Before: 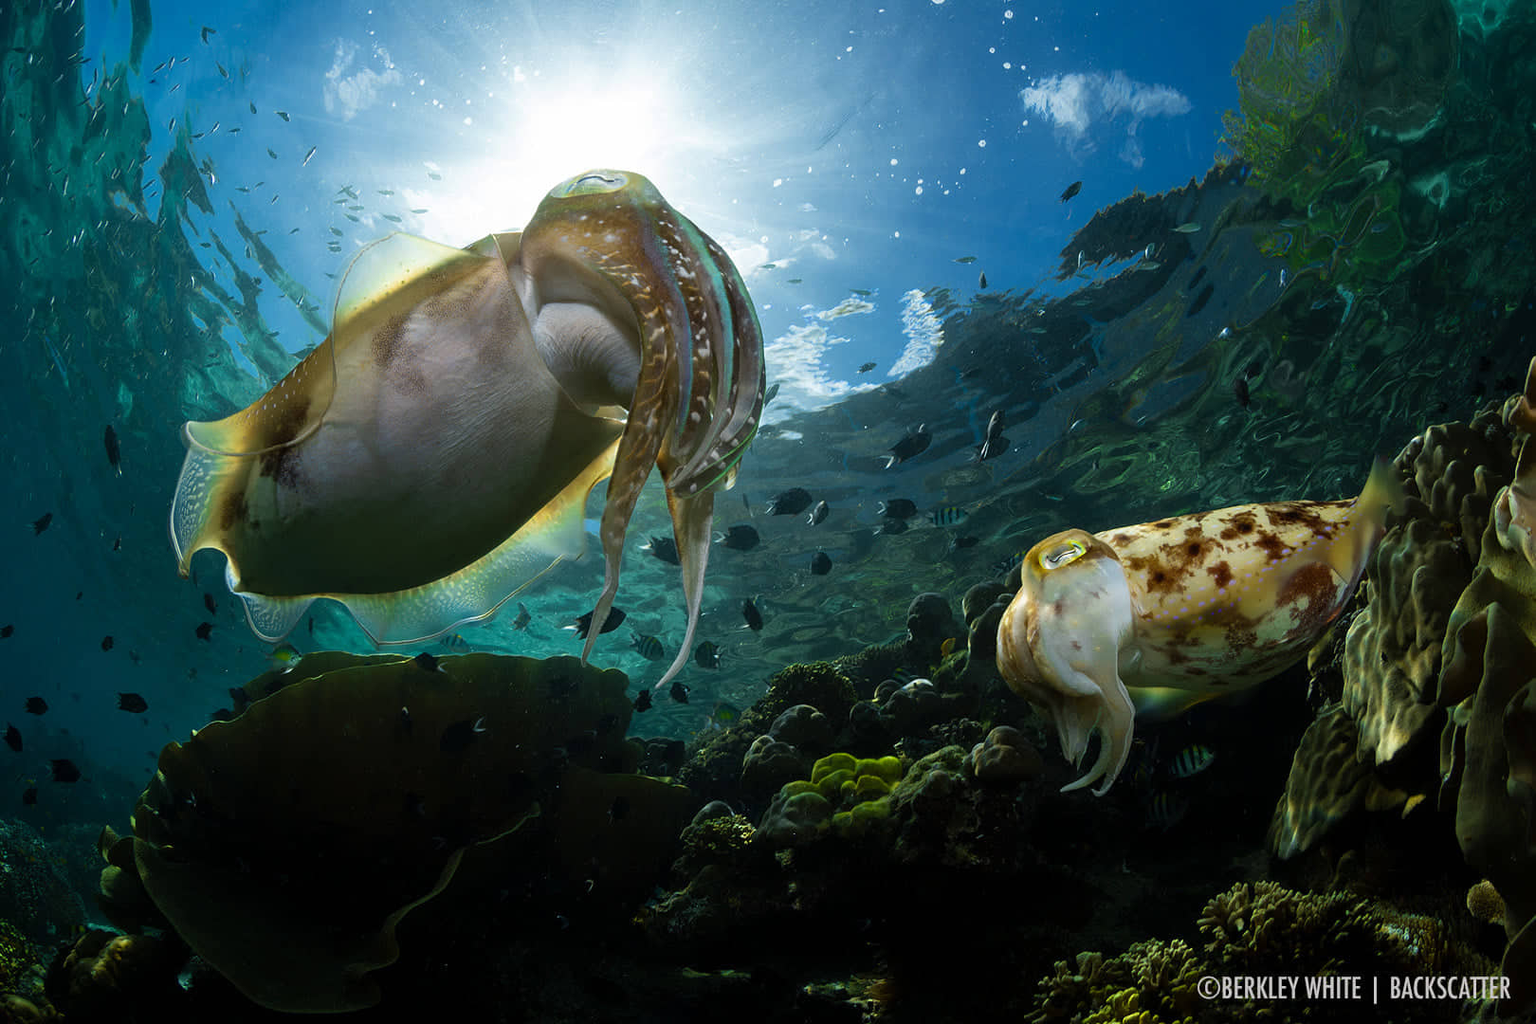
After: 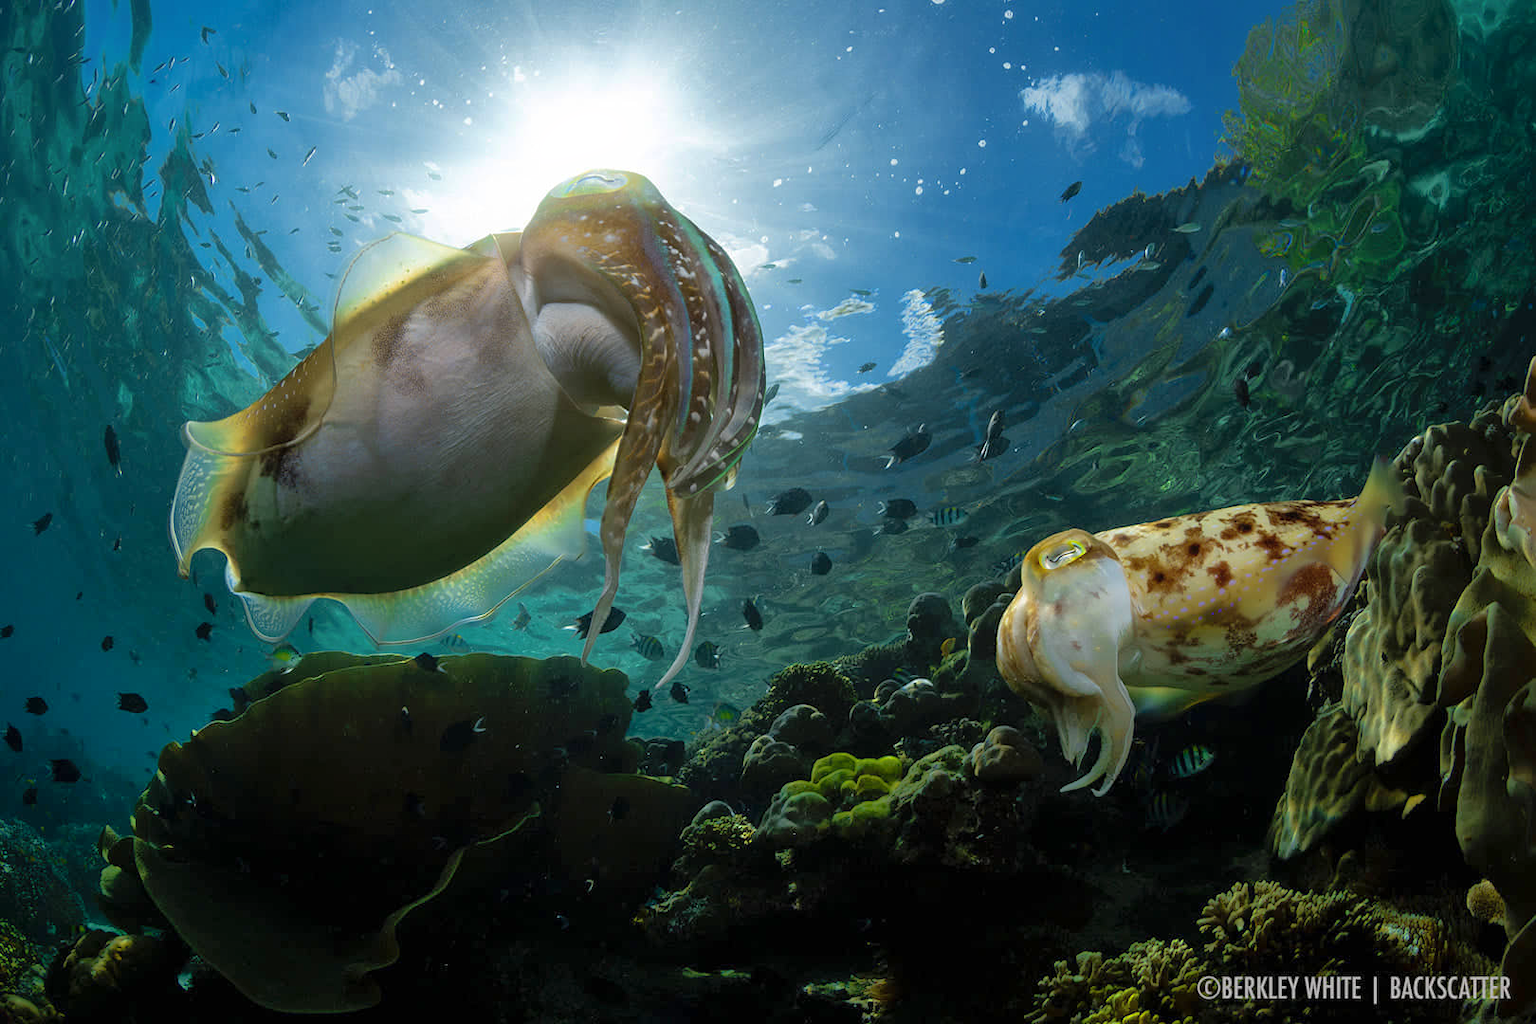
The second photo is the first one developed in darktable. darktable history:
shadows and highlights: on, module defaults
white balance: red 1, blue 1
bloom: size 9%, threshold 100%, strength 7%
